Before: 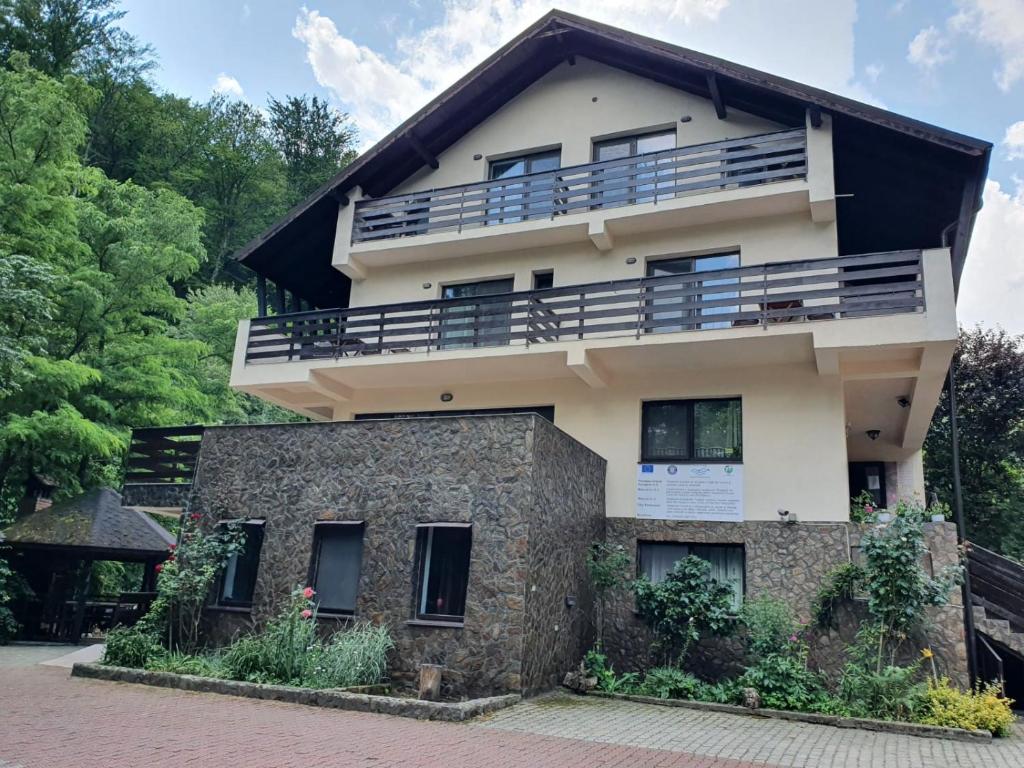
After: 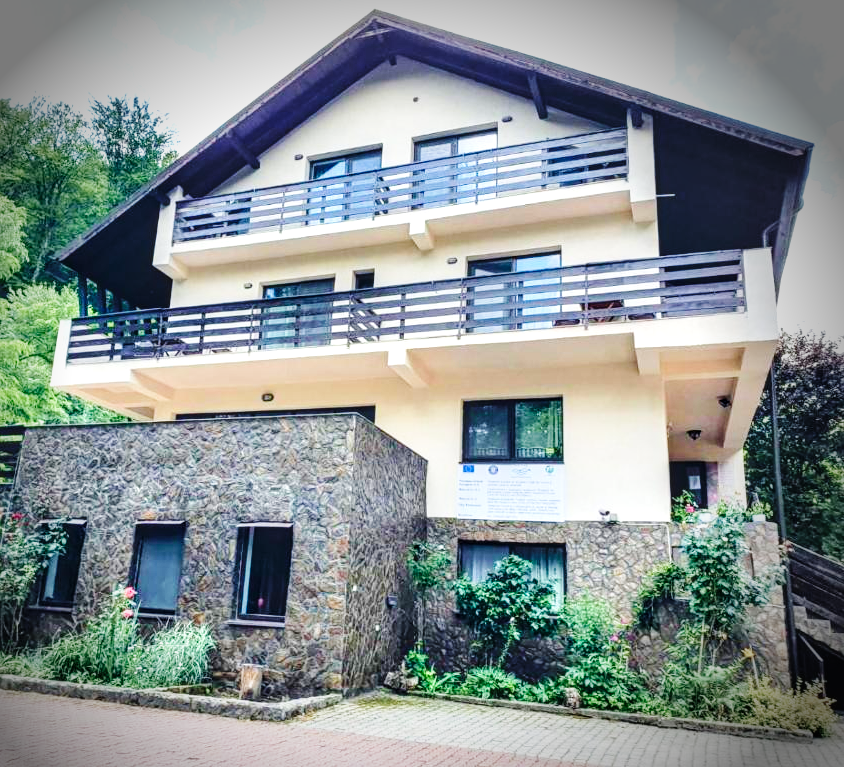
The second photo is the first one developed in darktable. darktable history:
velvia: on, module defaults
crop: left 17.555%, bottom 0.023%
vignetting: fall-off start 75.48%, brightness -0.807, center (-0.078, 0.058), width/height ratio 1.085
local contrast: on, module defaults
color balance rgb: perceptual saturation grading › global saturation 0.002%, perceptual brilliance grading › global brilliance 10.308%, perceptual brilliance grading › shadows 14.479%
base curve: curves: ch0 [(0, 0) (0.036, 0.025) (0.121, 0.166) (0.206, 0.329) (0.605, 0.79) (1, 1)], exposure shift 0.01, preserve colors none
contrast brightness saturation: saturation 0.096
exposure: black level correction 0, exposure 0.5 EV, compensate exposure bias true, compensate highlight preservation false
